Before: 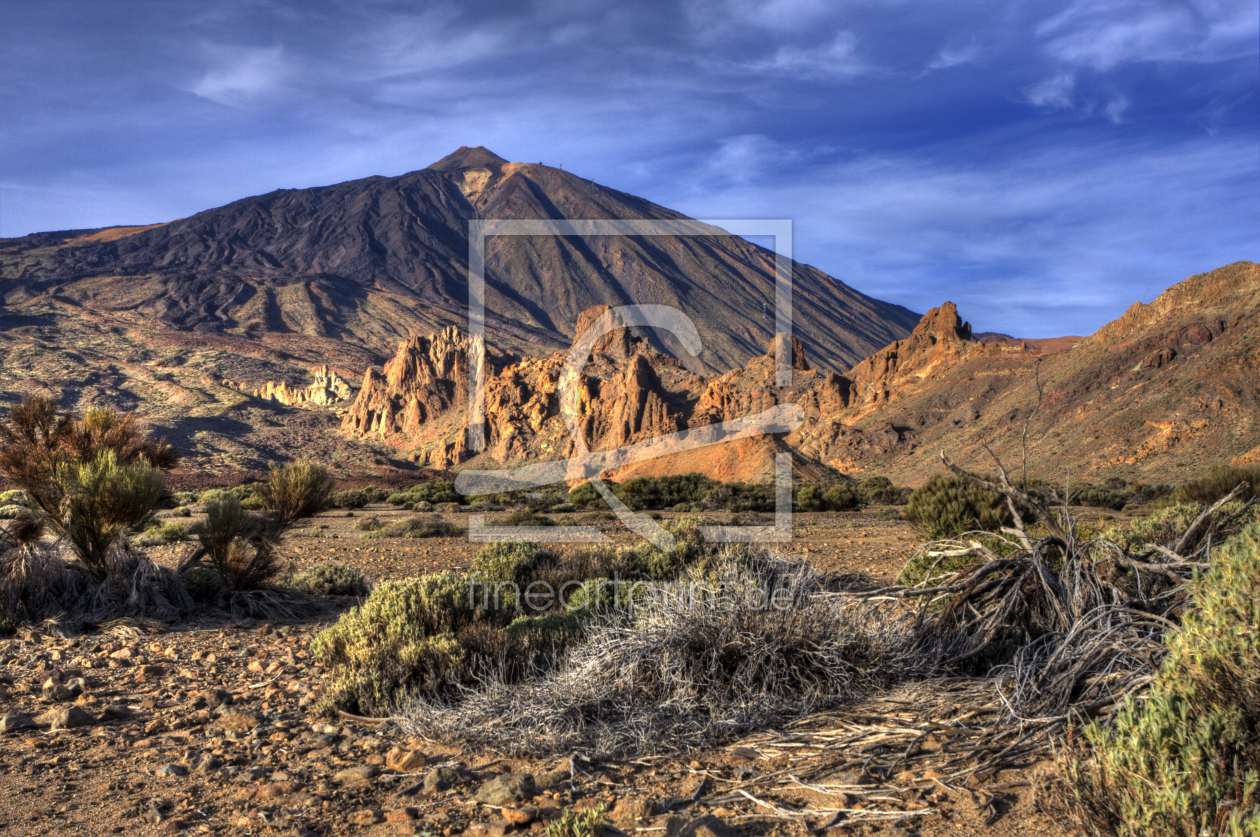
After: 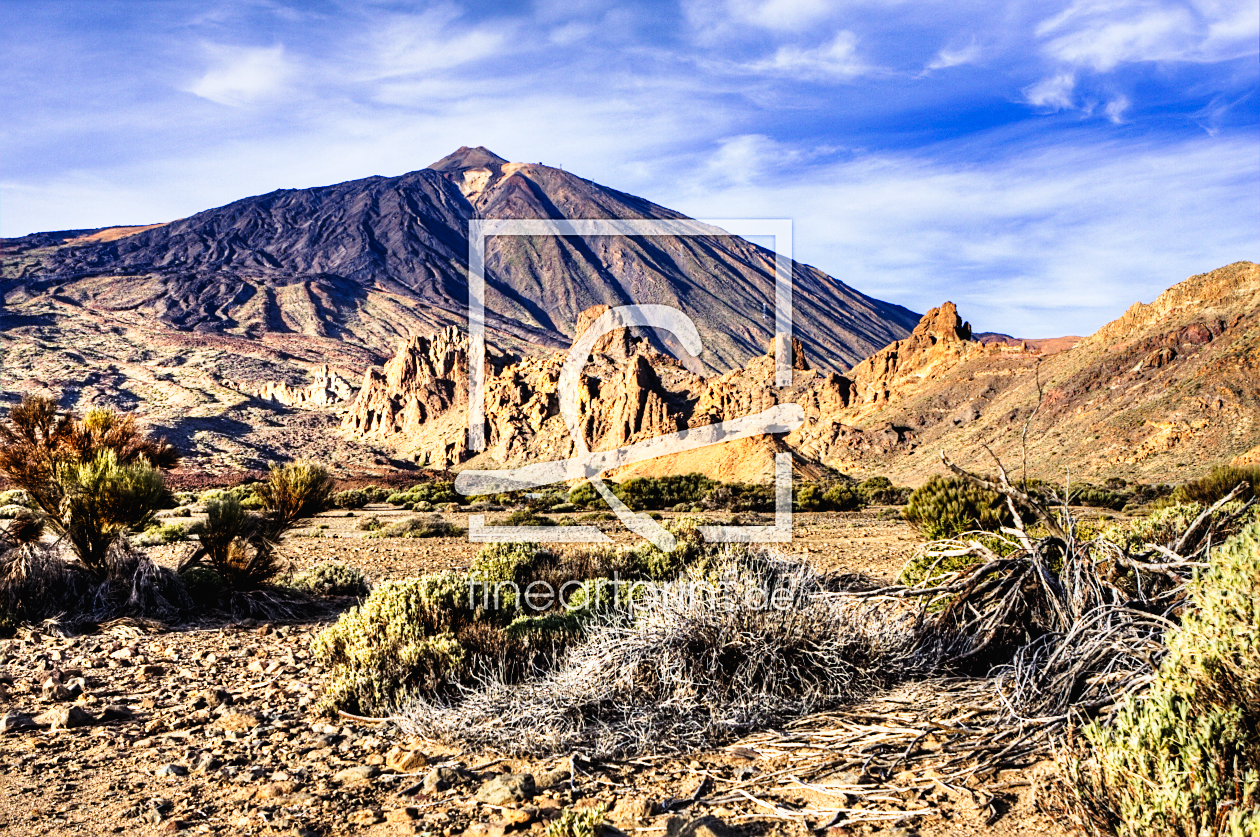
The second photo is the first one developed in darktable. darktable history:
base curve: curves: ch0 [(0, 0) (0.028, 0.03) (0.121, 0.232) (0.46, 0.748) (0.859, 0.968) (1, 1)], preserve colors none
tone curve: curves: ch0 [(0, 0.013) (0.054, 0.018) (0.205, 0.191) (0.289, 0.292) (0.39, 0.424) (0.493, 0.551) (0.647, 0.752) (0.778, 0.895) (1, 0.998)]; ch1 [(0, 0) (0.385, 0.343) (0.439, 0.415) (0.494, 0.495) (0.501, 0.501) (0.51, 0.509) (0.54, 0.546) (0.586, 0.606) (0.66, 0.701) (0.783, 0.804) (1, 1)]; ch2 [(0, 0) (0.32, 0.281) (0.403, 0.399) (0.441, 0.428) (0.47, 0.469) (0.498, 0.496) (0.524, 0.538) (0.566, 0.579) (0.633, 0.665) (0.7, 0.711) (1, 1)], preserve colors none
exposure: exposure -0.156 EV, compensate highlight preservation false
sharpen: on, module defaults
